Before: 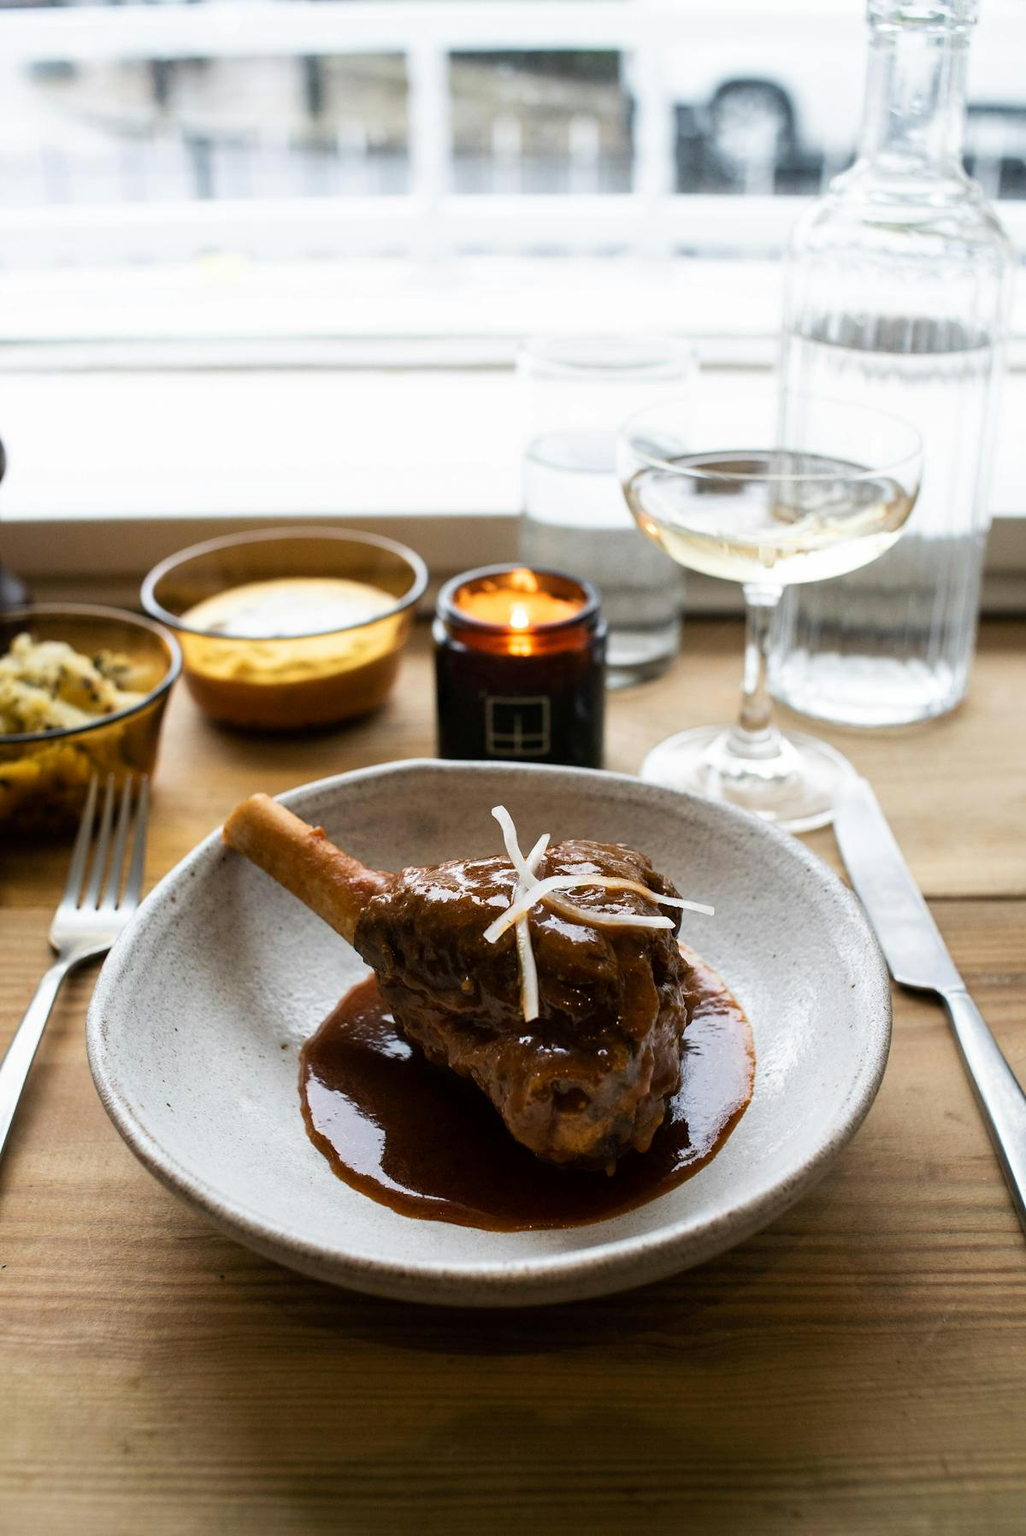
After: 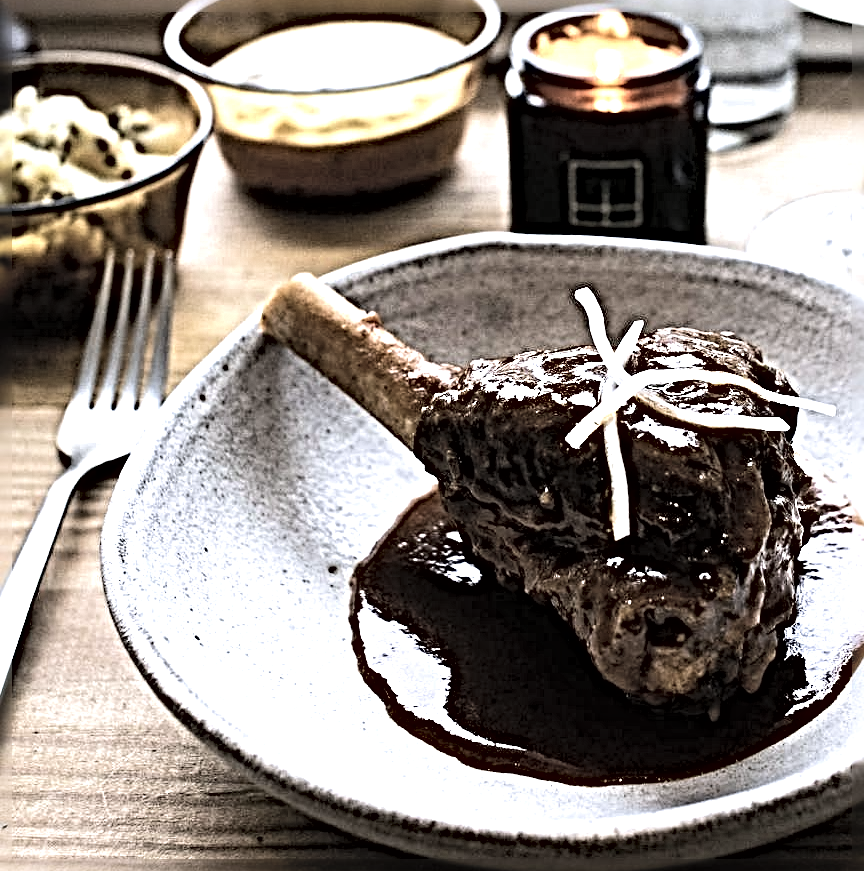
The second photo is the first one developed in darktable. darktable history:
sharpen: radius 6.3, amount 1.8, threshold 0
crop: top 36.498%, right 27.964%, bottom 14.995%
white balance: red 0.967, blue 1.119, emerald 0.756
tone equalizer: -8 EV -1.08 EV, -7 EV -1.01 EV, -6 EV -0.867 EV, -5 EV -0.578 EV, -3 EV 0.578 EV, -2 EV 0.867 EV, -1 EV 1.01 EV, +0 EV 1.08 EV, edges refinement/feathering 500, mask exposure compensation -1.57 EV, preserve details no
velvia: strength 15%
contrast brightness saturation: brightness 0.18, saturation -0.5
